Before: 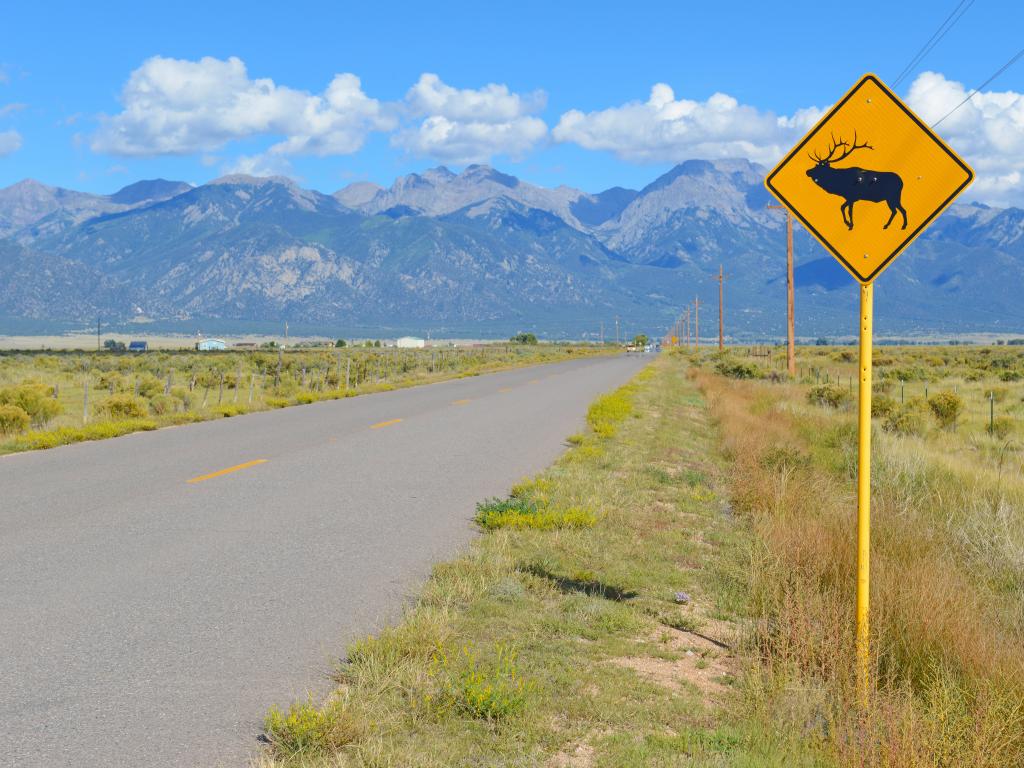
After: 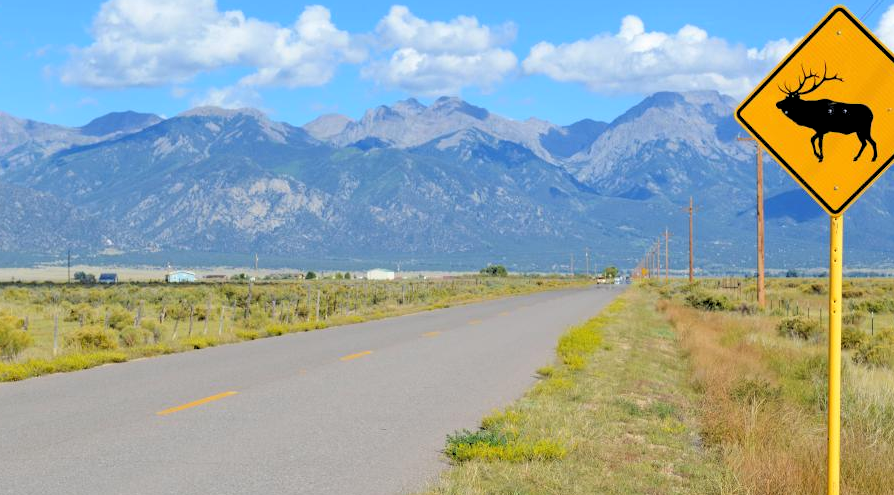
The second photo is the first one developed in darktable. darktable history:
rgb levels: levels [[0.029, 0.461, 0.922], [0, 0.5, 1], [0, 0.5, 1]]
crop: left 3.015%, top 8.969%, right 9.647%, bottom 26.457%
